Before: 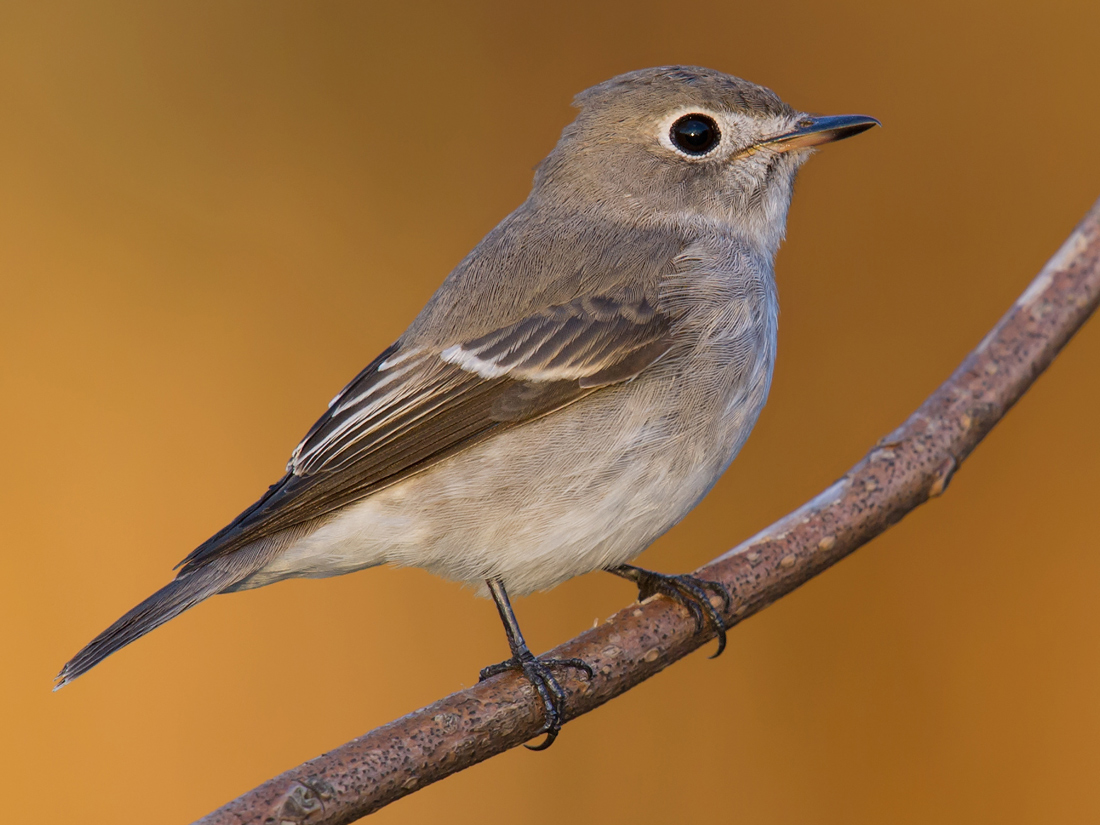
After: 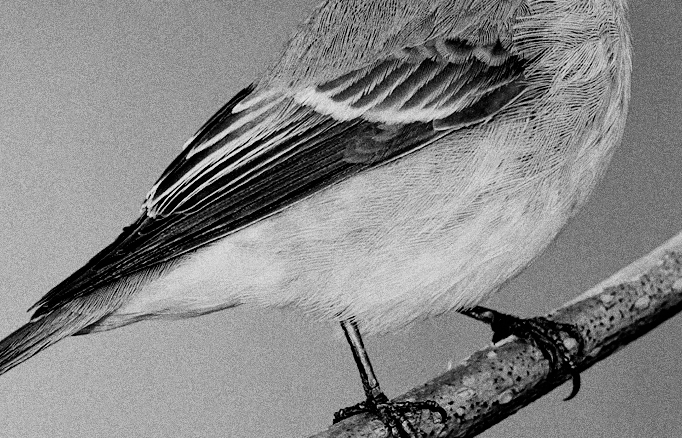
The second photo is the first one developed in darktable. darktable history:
crop: left 13.312%, top 31.28%, right 24.627%, bottom 15.582%
white balance: red 1.029, blue 0.92
tone equalizer: -8 EV -0.417 EV, -7 EV -0.389 EV, -6 EV -0.333 EV, -5 EV -0.222 EV, -3 EV 0.222 EV, -2 EV 0.333 EV, -1 EV 0.389 EV, +0 EV 0.417 EV, edges refinement/feathering 500, mask exposure compensation -1.57 EV, preserve details no
sharpen: amount 0.2
monochrome: on, module defaults
filmic rgb: black relative exposure -2.85 EV, white relative exposure 4.56 EV, hardness 1.77, contrast 1.25, preserve chrominance no, color science v5 (2021)
grain: strength 49.07%
exposure: exposure 0.236 EV, compensate highlight preservation false
